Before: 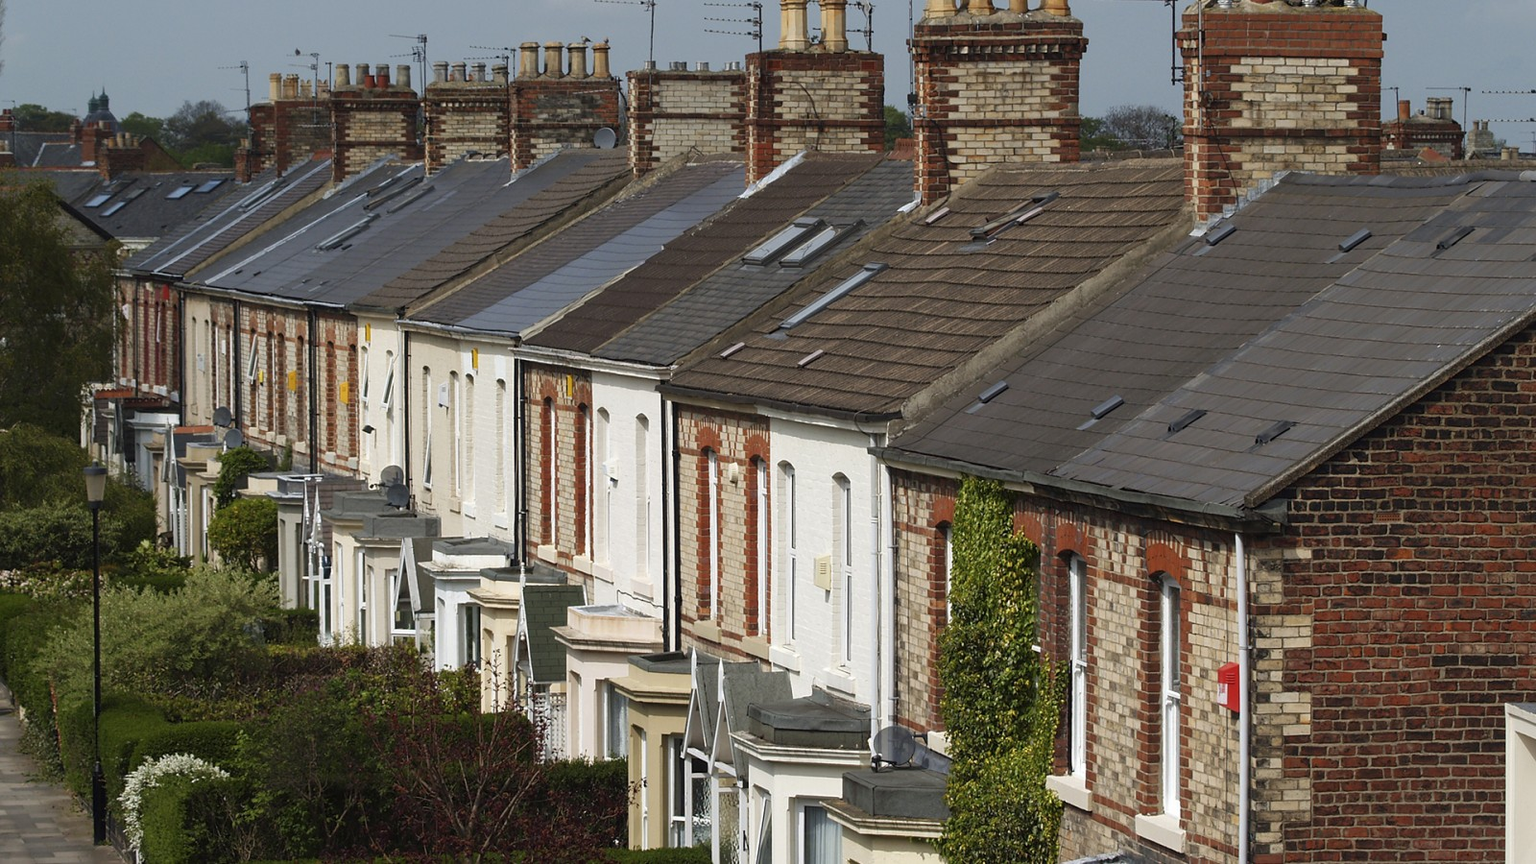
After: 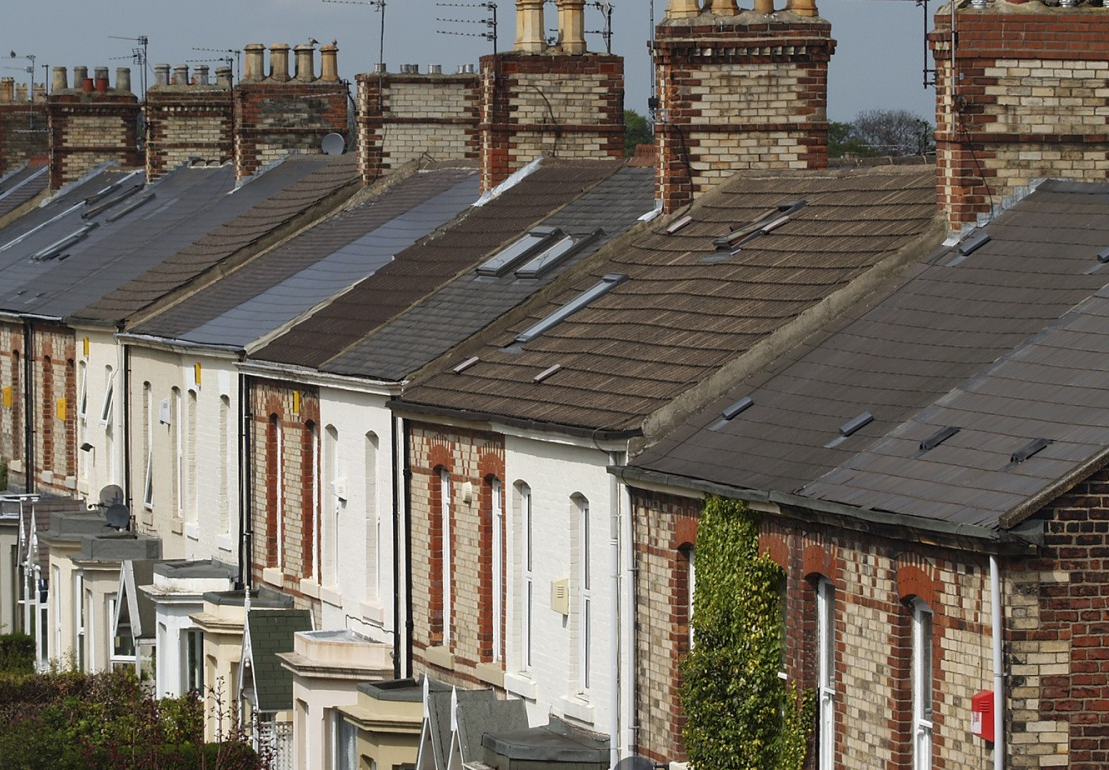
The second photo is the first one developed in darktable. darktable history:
crop: left 18.567%, right 12.073%, bottom 14.36%
exposure: exposure -0.042 EV, compensate exposure bias true, compensate highlight preservation false
